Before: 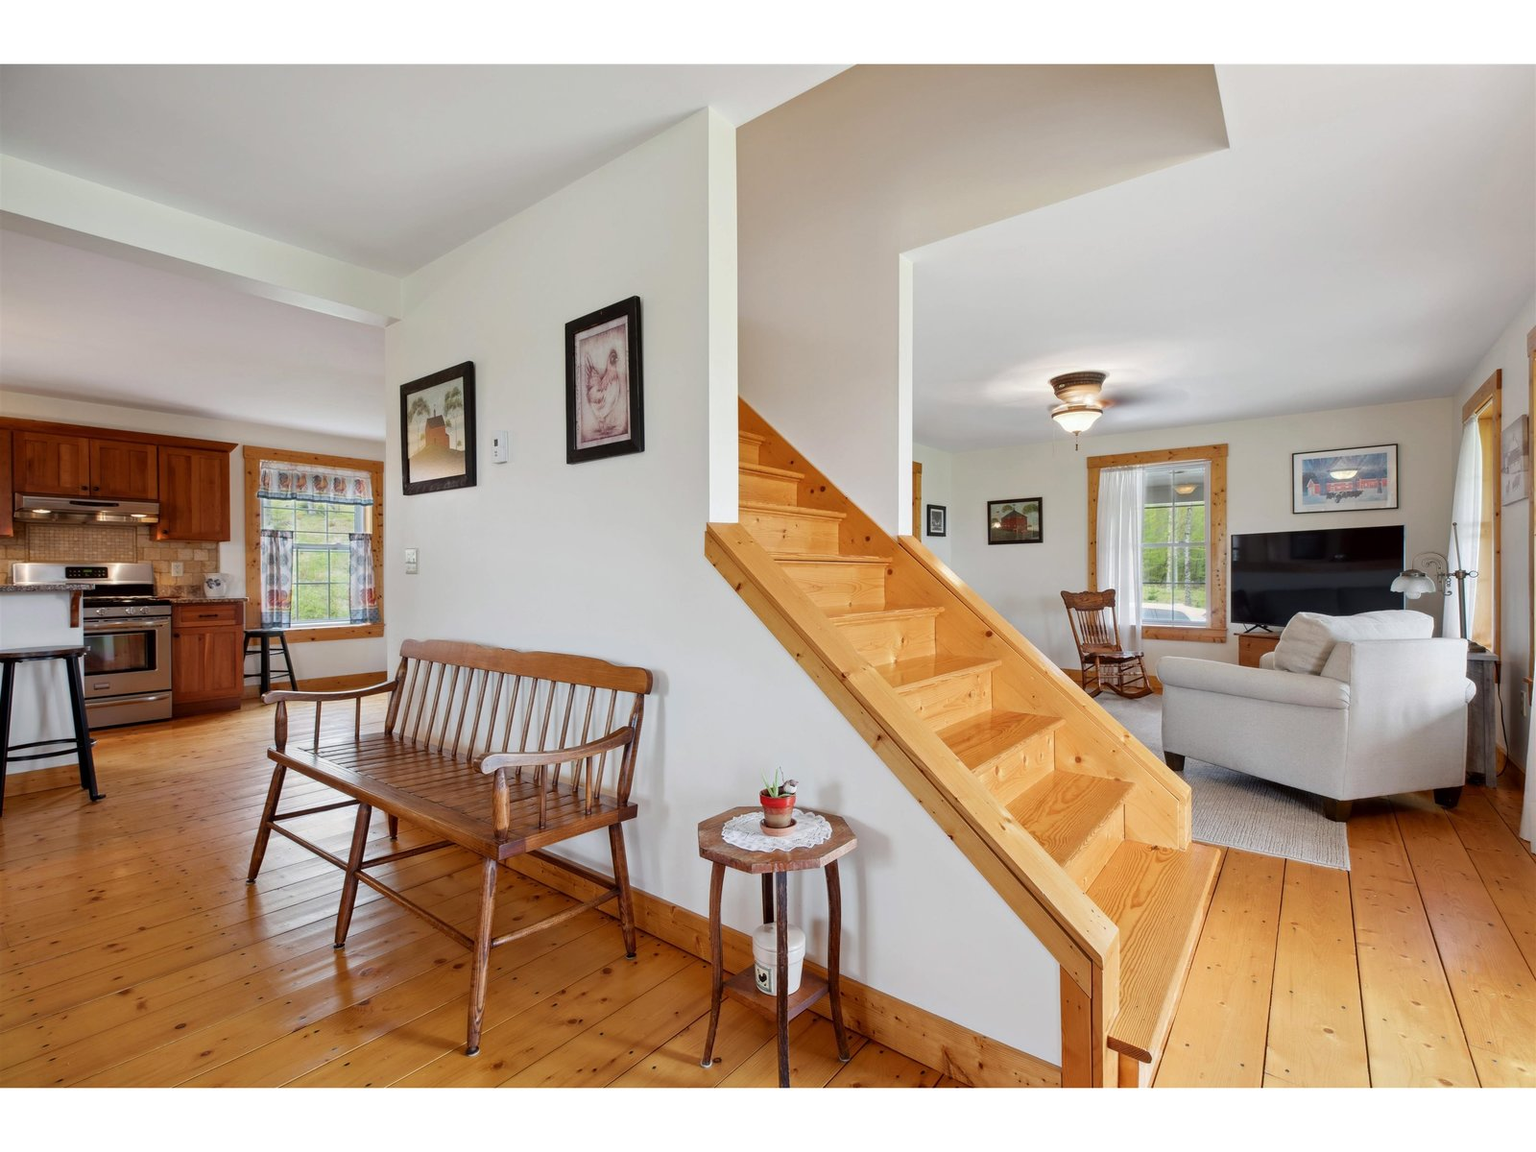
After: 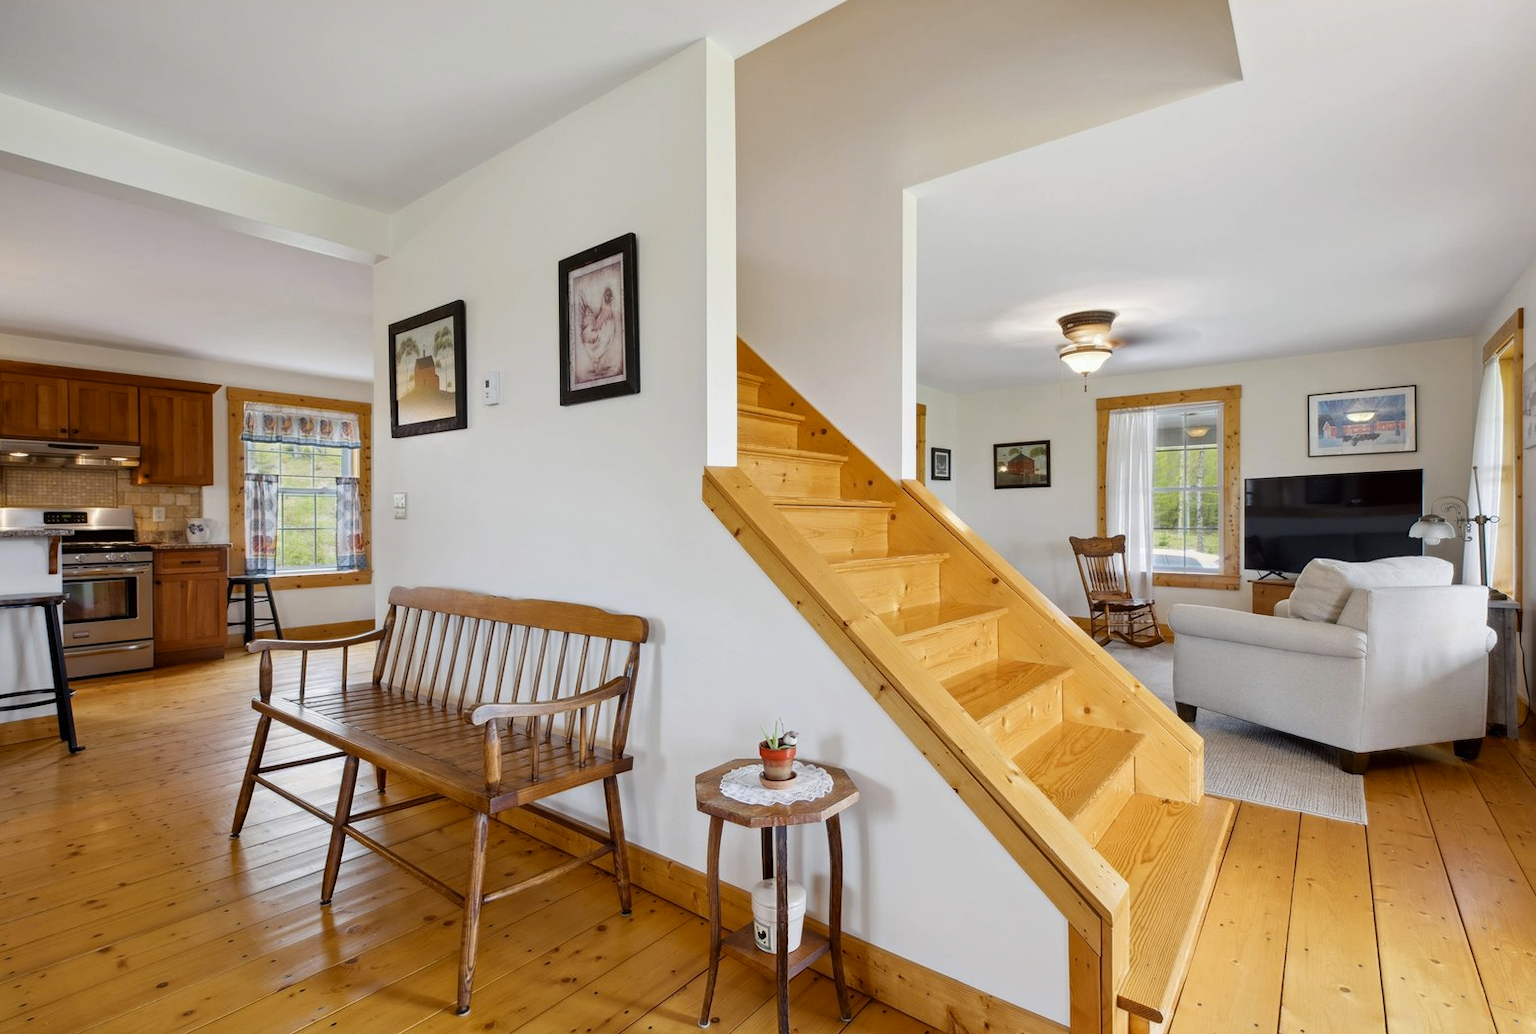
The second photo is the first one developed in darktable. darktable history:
color contrast: green-magenta contrast 0.8, blue-yellow contrast 1.1, unbound 0
crop: left 1.507%, top 6.147%, right 1.379%, bottom 6.637%
